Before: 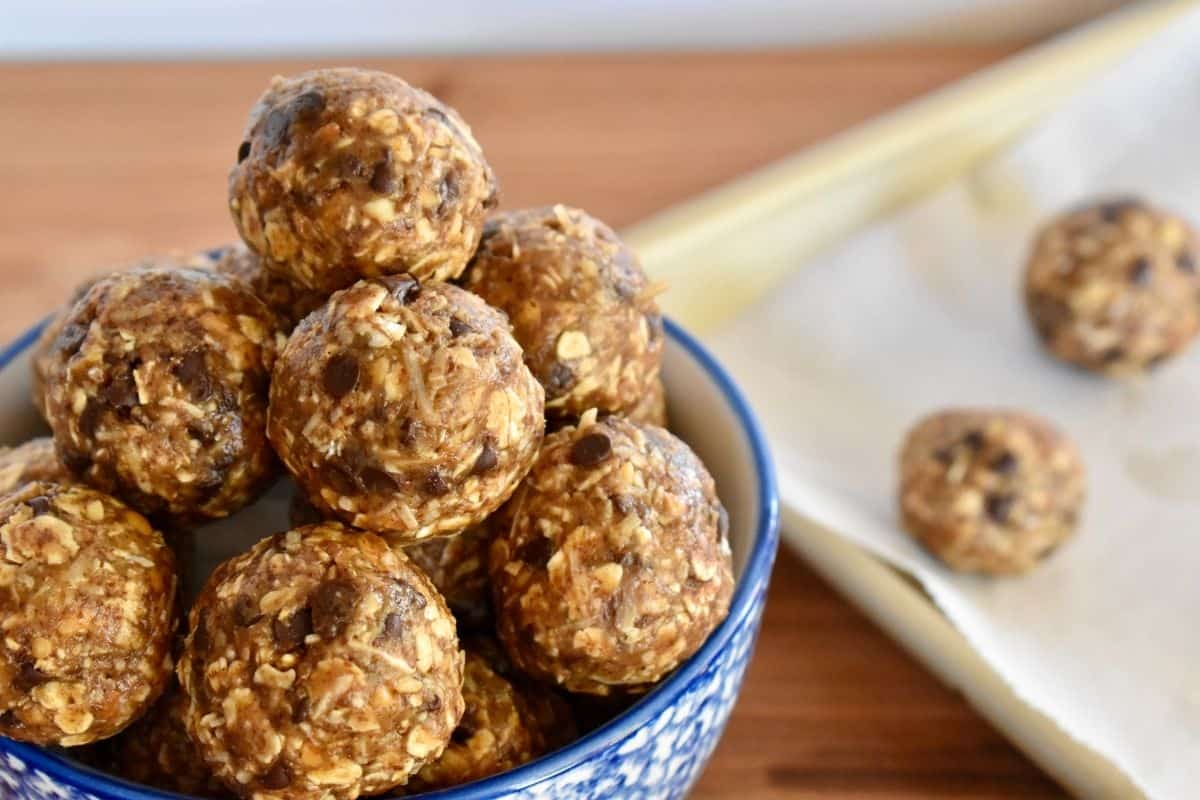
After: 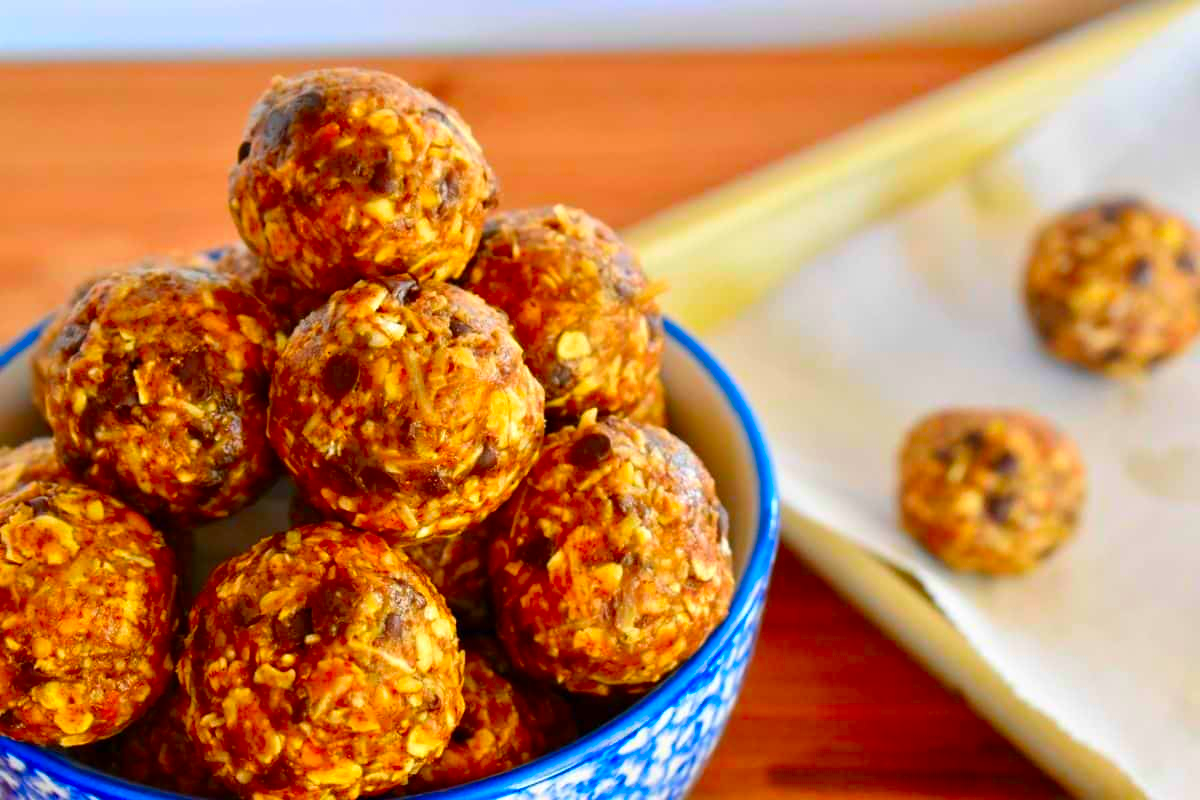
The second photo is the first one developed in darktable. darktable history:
color correction: highlights b* 0.039, saturation 2.2
